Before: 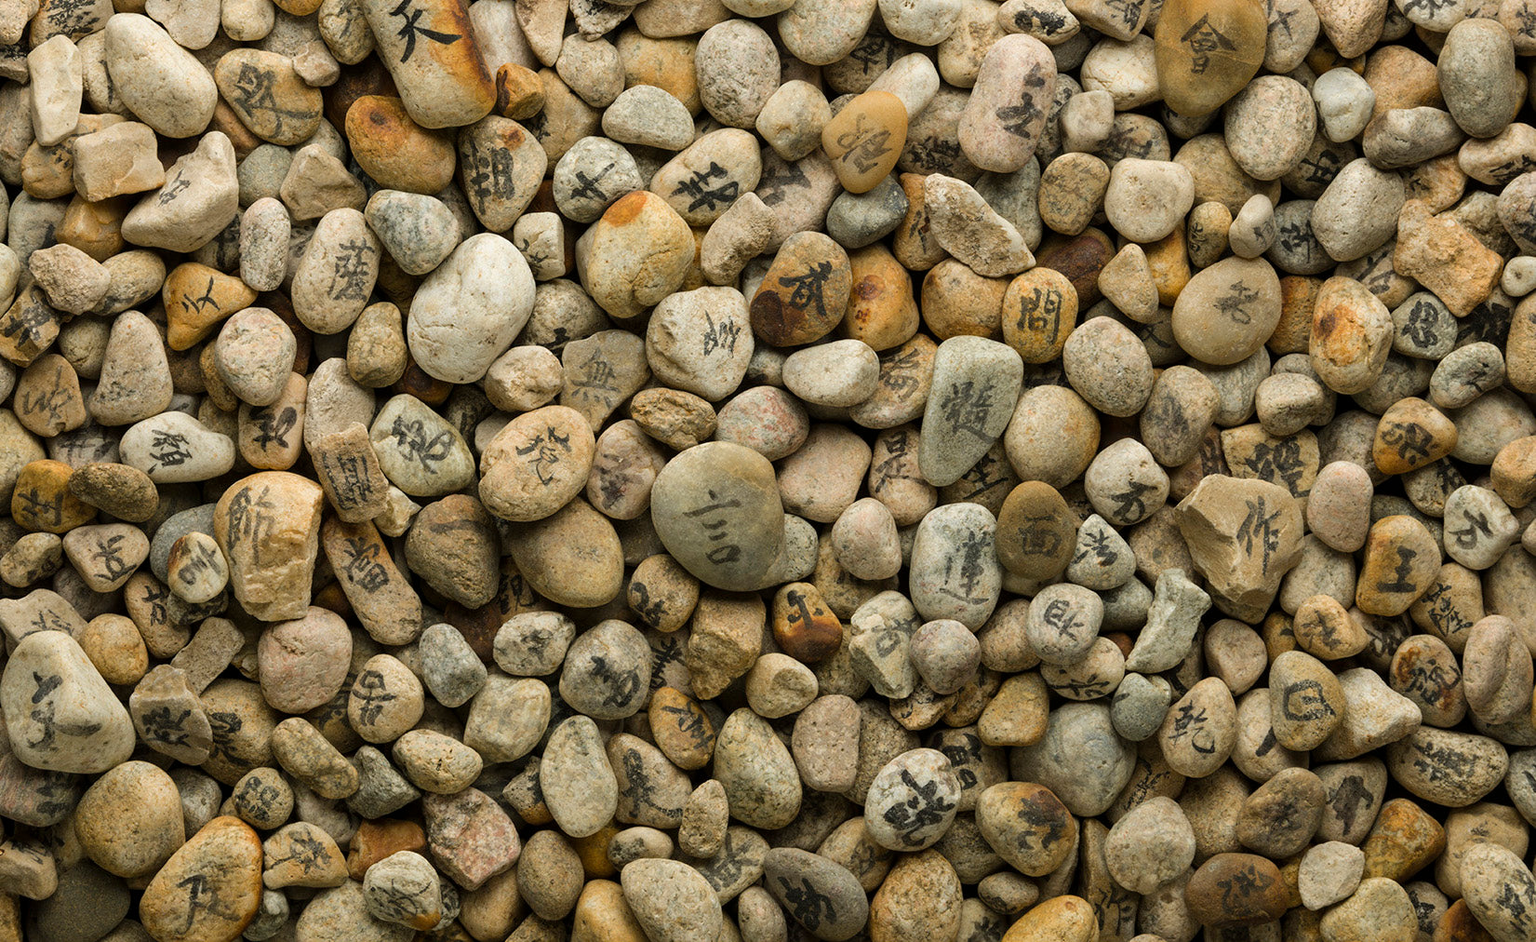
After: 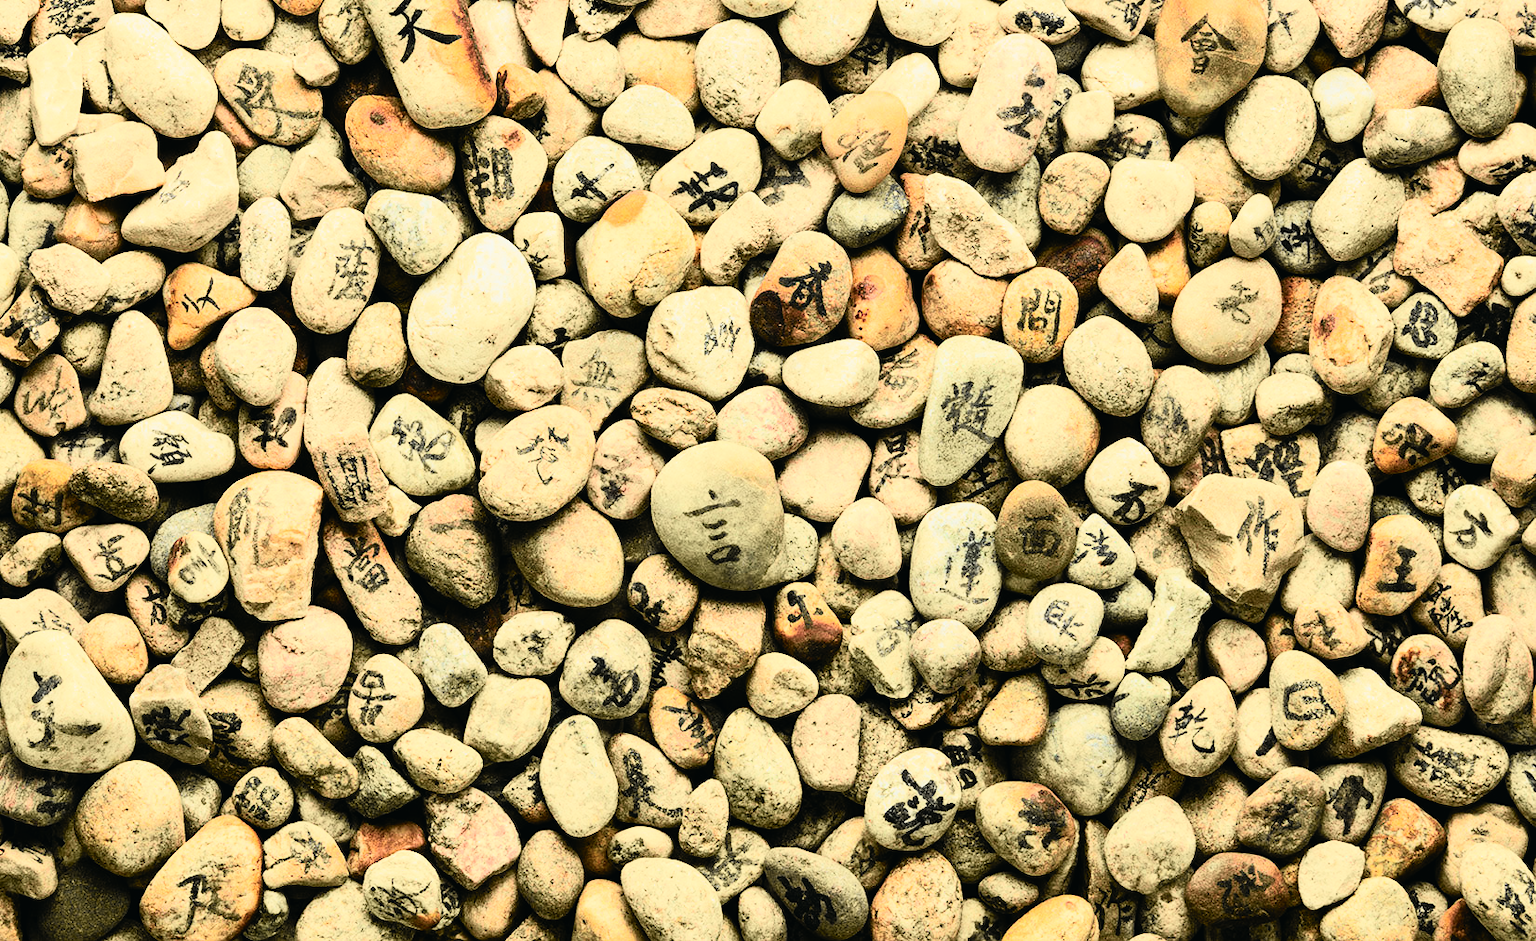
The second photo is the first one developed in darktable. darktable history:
tone curve: curves: ch0 [(0, 0.013) (0.104, 0.103) (0.258, 0.267) (0.448, 0.489) (0.709, 0.794) (0.895, 0.915) (0.994, 0.971)]; ch1 [(0, 0) (0.335, 0.298) (0.446, 0.416) (0.488, 0.488) (0.515, 0.504) (0.581, 0.615) (0.635, 0.661) (1, 1)]; ch2 [(0, 0) (0.314, 0.306) (0.436, 0.447) (0.502, 0.5) (0.538, 0.541) (0.568, 0.603) (0.641, 0.635) (0.717, 0.701) (1, 1)], color space Lab, independent channels, preserve colors none
rgb curve: curves: ch0 [(0, 0) (0.21, 0.15) (0.24, 0.21) (0.5, 0.75) (0.75, 0.96) (0.89, 0.99) (1, 1)]; ch1 [(0, 0.02) (0.21, 0.13) (0.25, 0.2) (0.5, 0.67) (0.75, 0.9) (0.89, 0.97) (1, 1)]; ch2 [(0, 0.02) (0.21, 0.13) (0.25, 0.2) (0.5, 0.67) (0.75, 0.9) (0.89, 0.97) (1, 1)], compensate middle gray true
